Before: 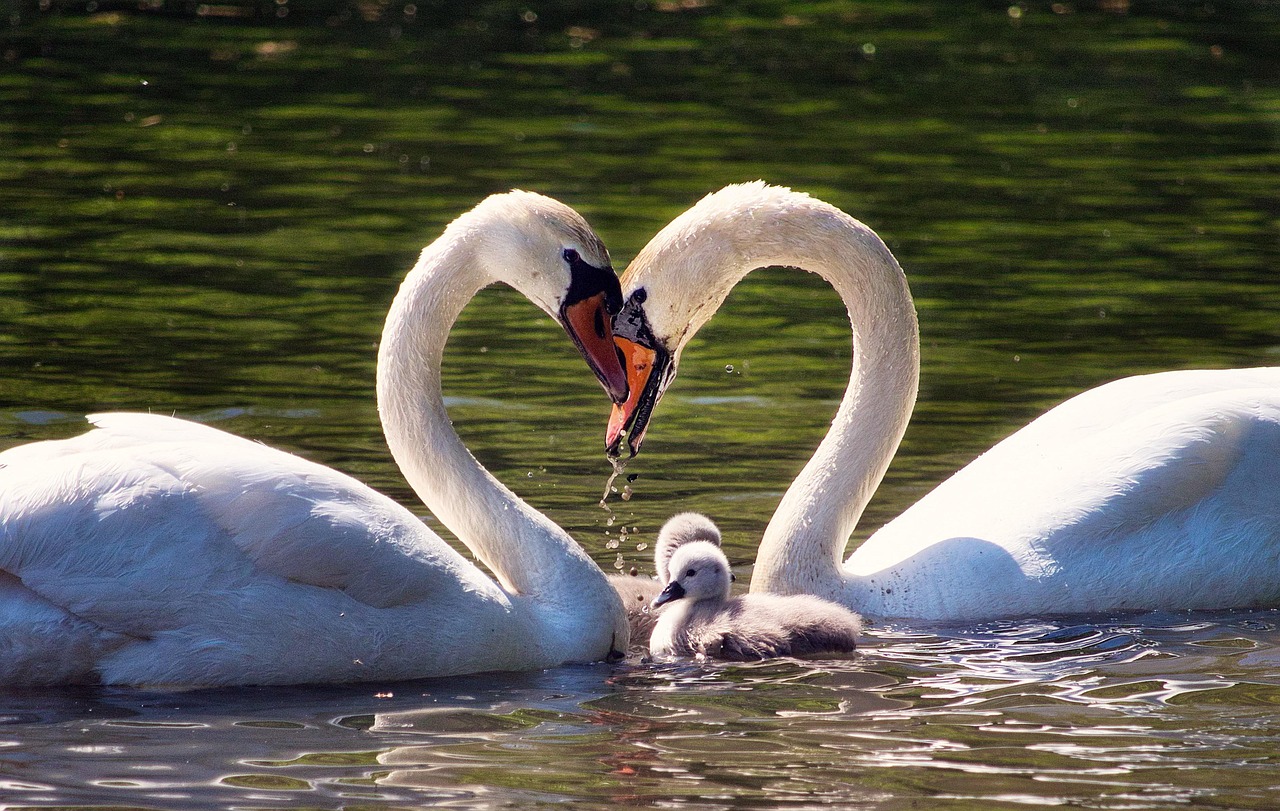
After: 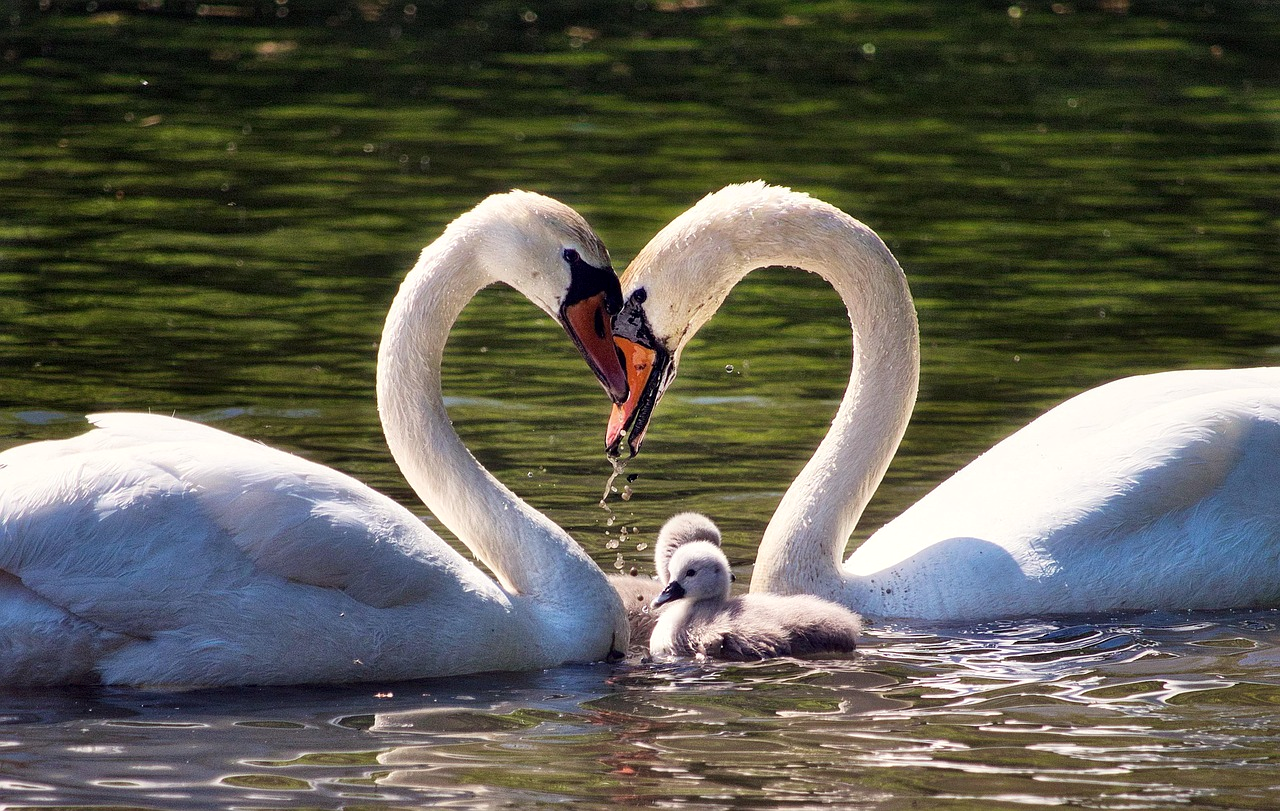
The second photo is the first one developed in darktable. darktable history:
color correction: saturation 0.98
local contrast: mode bilateral grid, contrast 20, coarseness 50, detail 120%, midtone range 0.2
